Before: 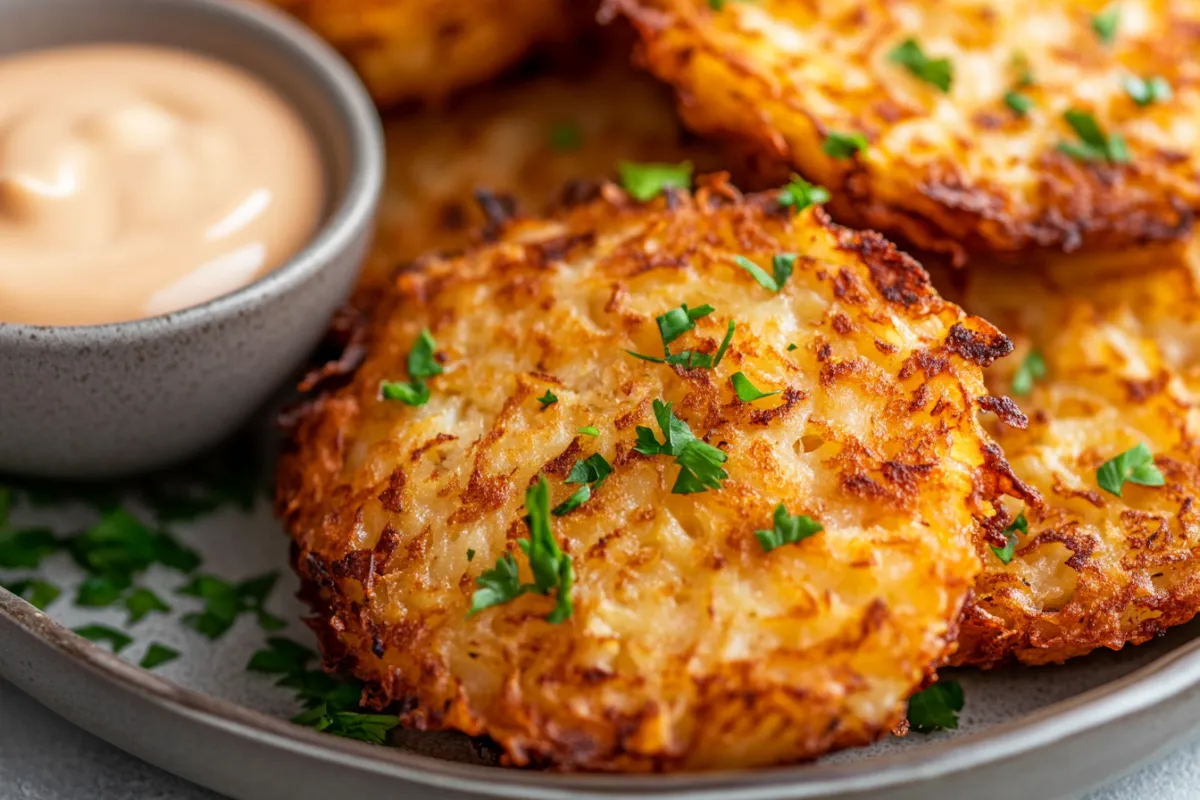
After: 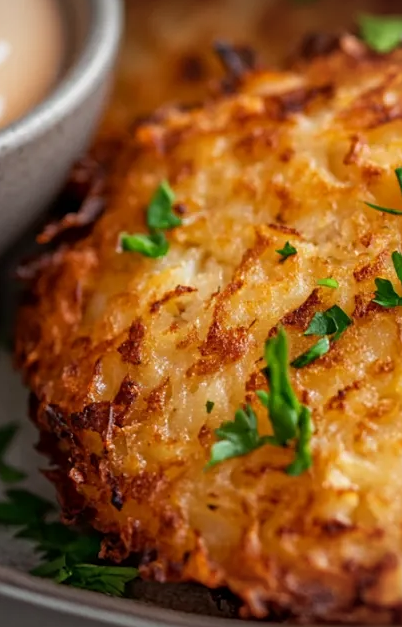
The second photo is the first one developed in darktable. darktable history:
vignetting: fall-off radius 81.94%
crop and rotate: left 21.77%, top 18.528%, right 44.676%, bottom 2.997%
sharpen: amount 0.2
